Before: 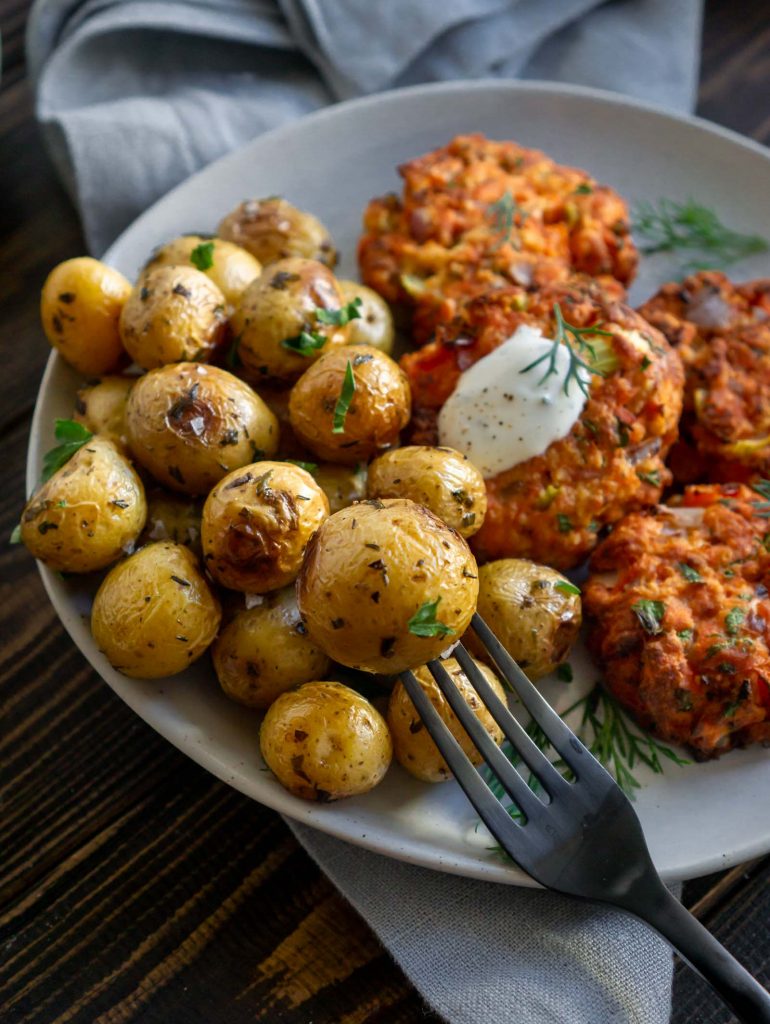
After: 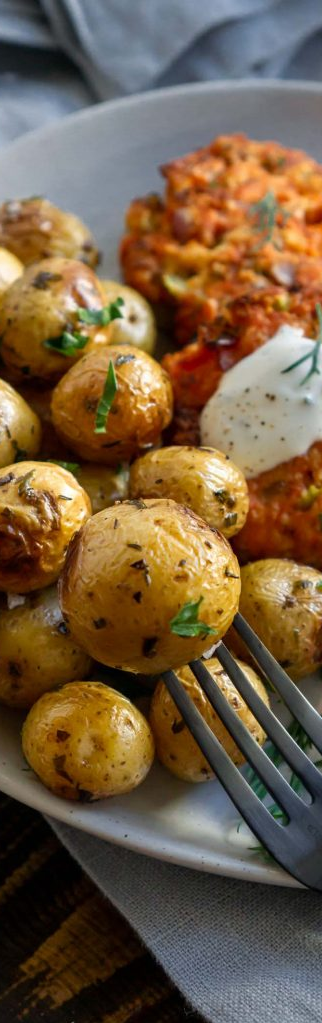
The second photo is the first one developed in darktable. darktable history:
crop: left 31.025%, right 27.105%
